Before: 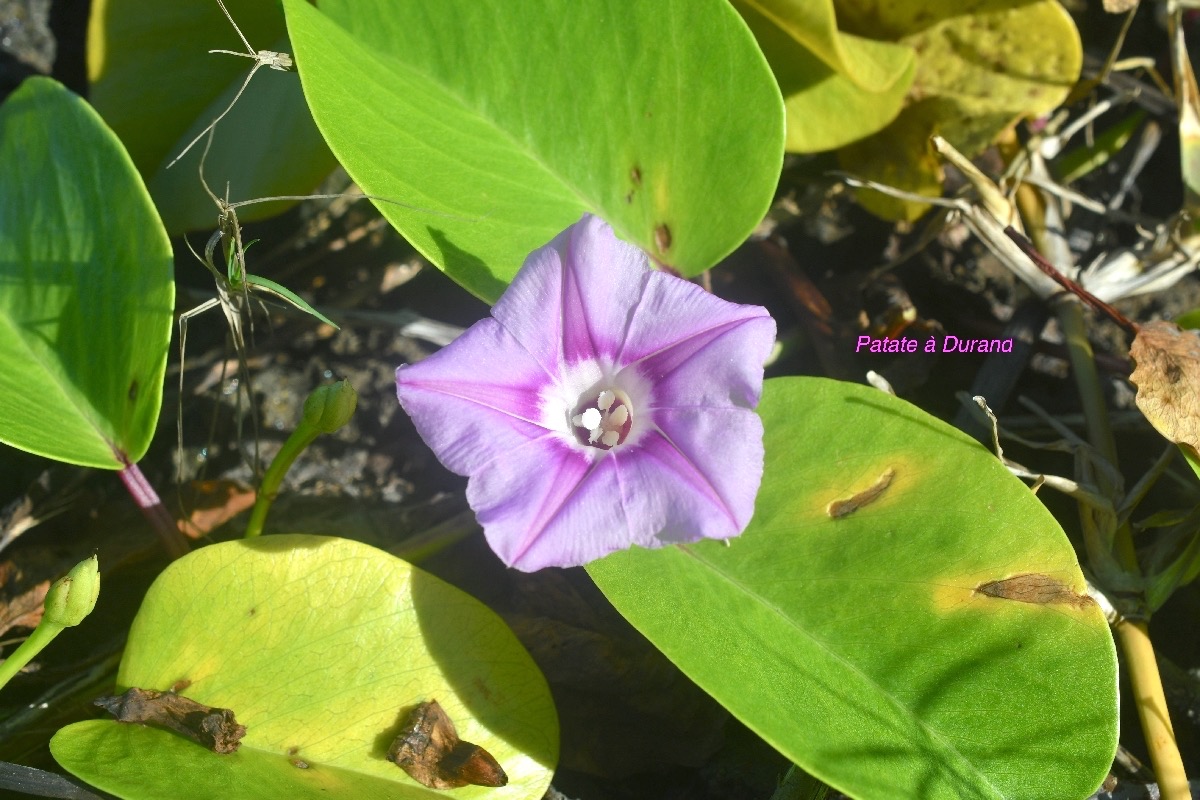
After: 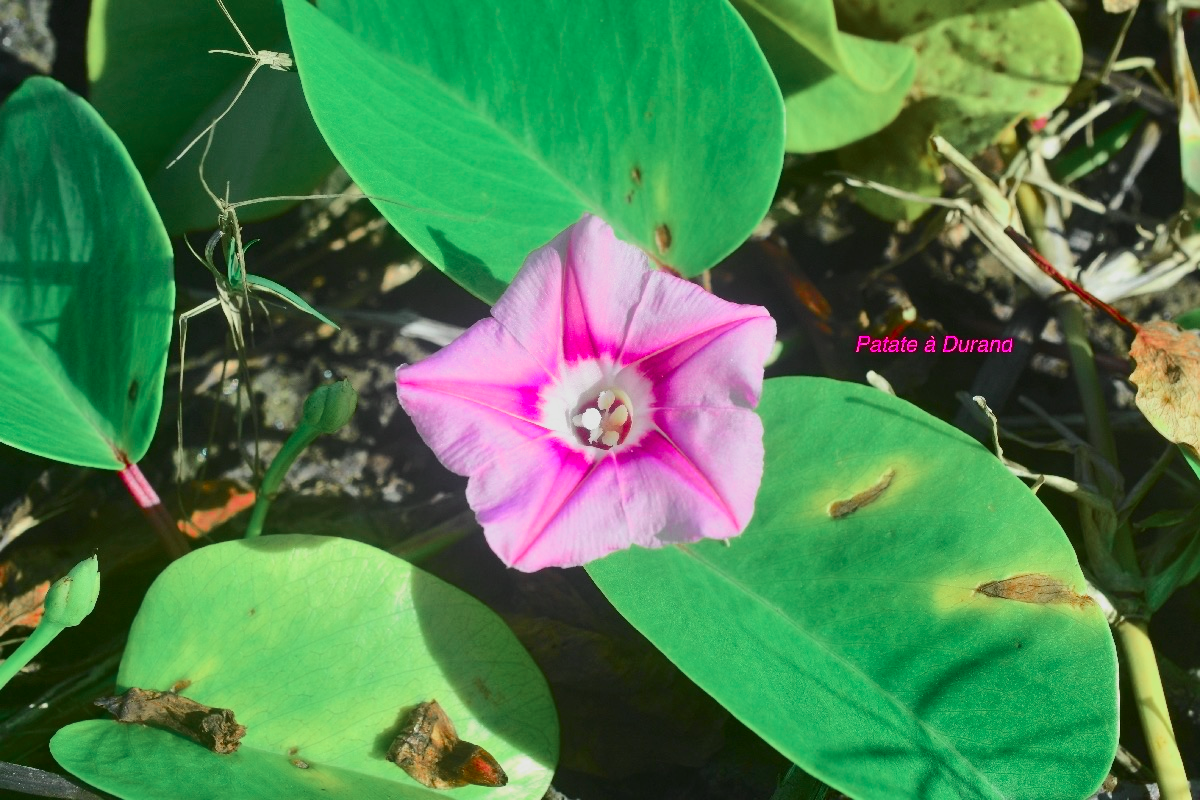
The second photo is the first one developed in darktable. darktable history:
shadows and highlights: low approximation 0.01, soften with gaussian
tone curve: curves: ch0 [(0, 0.018) (0.036, 0.038) (0.15, 0.131) (0.27, 0.247) (0.503, 0.556) (0.763, 0.785) (1, 0.919)]; ch1 [(0, 0) (0.203, 0.158) (0.333, 0.283) (0.451, 0.417) (0.502, 0.5) (0.519, 0.522) (0.562, 0.588) (0.603, 0.664) (0.722, 0.813) (1, 1)]; ch2 [(0, 0) (0.29, 0.295) (0.404, 0.436) (0.497, 0.499) (0.521, 0.523) (0.561, 0.605) (0.639, 0.664) (0.712, 0.764) (1, 1)], color space Lab, independent channels, preserve colors none
color zones: curves: ch0 [(0, 0.466) (0.128, 0.466) (0.25, 0.5) (0.375, 0.456) (0.5, 0.5) (0.625, 0.5) (0.737, 0.652) (0.875, 0.5)]; ch1 [(0, 0.603) (0.125, 0.618) (0.261, 0.348) (0.372, 0.353) (0.497, 0.363) (0.611, 0.45) (0.731, 0.427) (0.875, 0.518) (0.998, 0.652)]; ch2 [(0, 0.559) (0.125, 0.451) (0.253, 0.564) (0.37, 0.578) (0.5, 0.466) (0.625, 0.471) (0.731, 0.471) (0.88, 0.485)]
